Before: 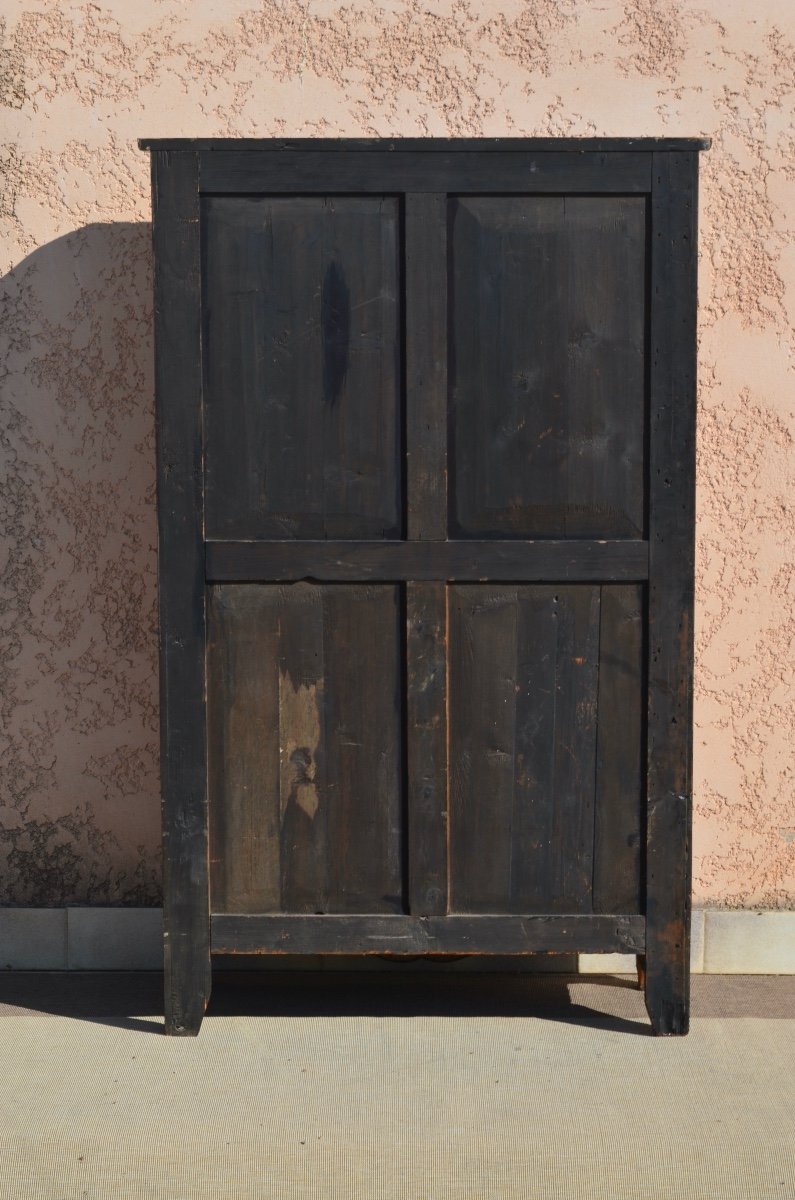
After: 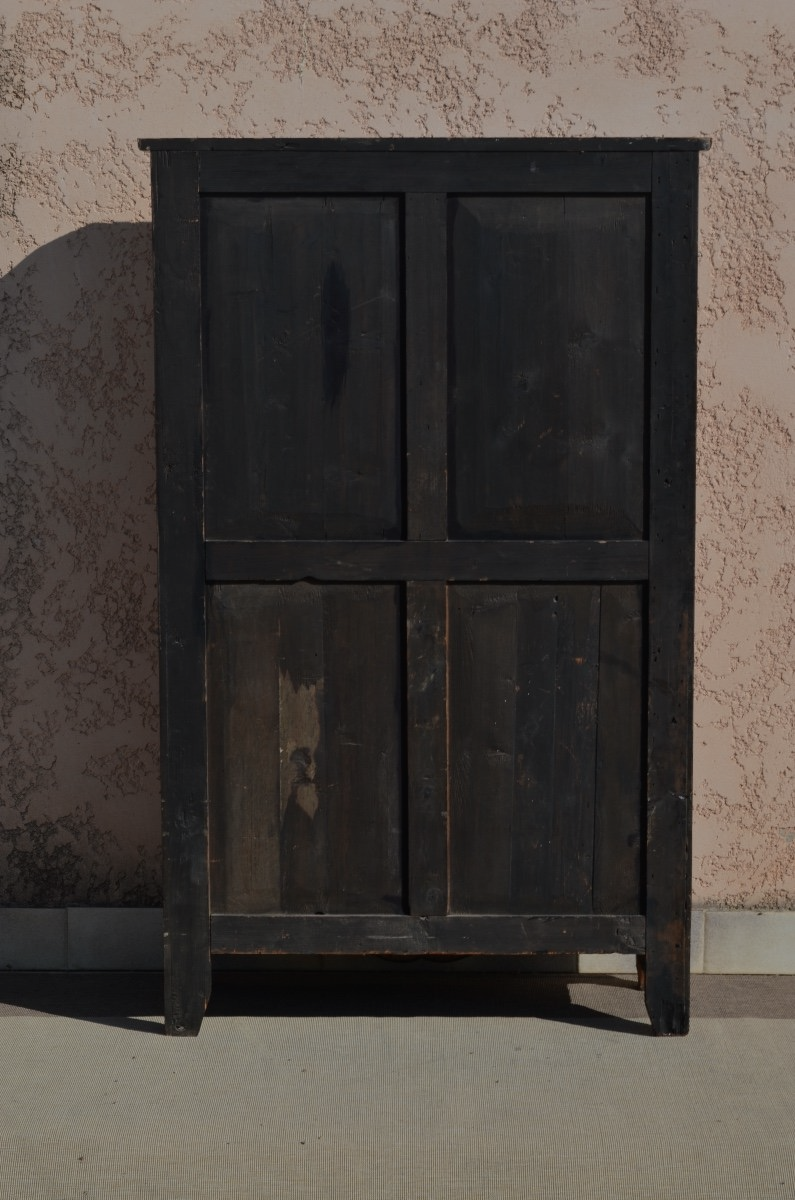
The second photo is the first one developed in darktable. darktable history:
contrast brightness saturation: contrast 0.06, brightness -0.01, saturation -0.23
exposure: exposure -1 EV, compensate highlight preservation false
